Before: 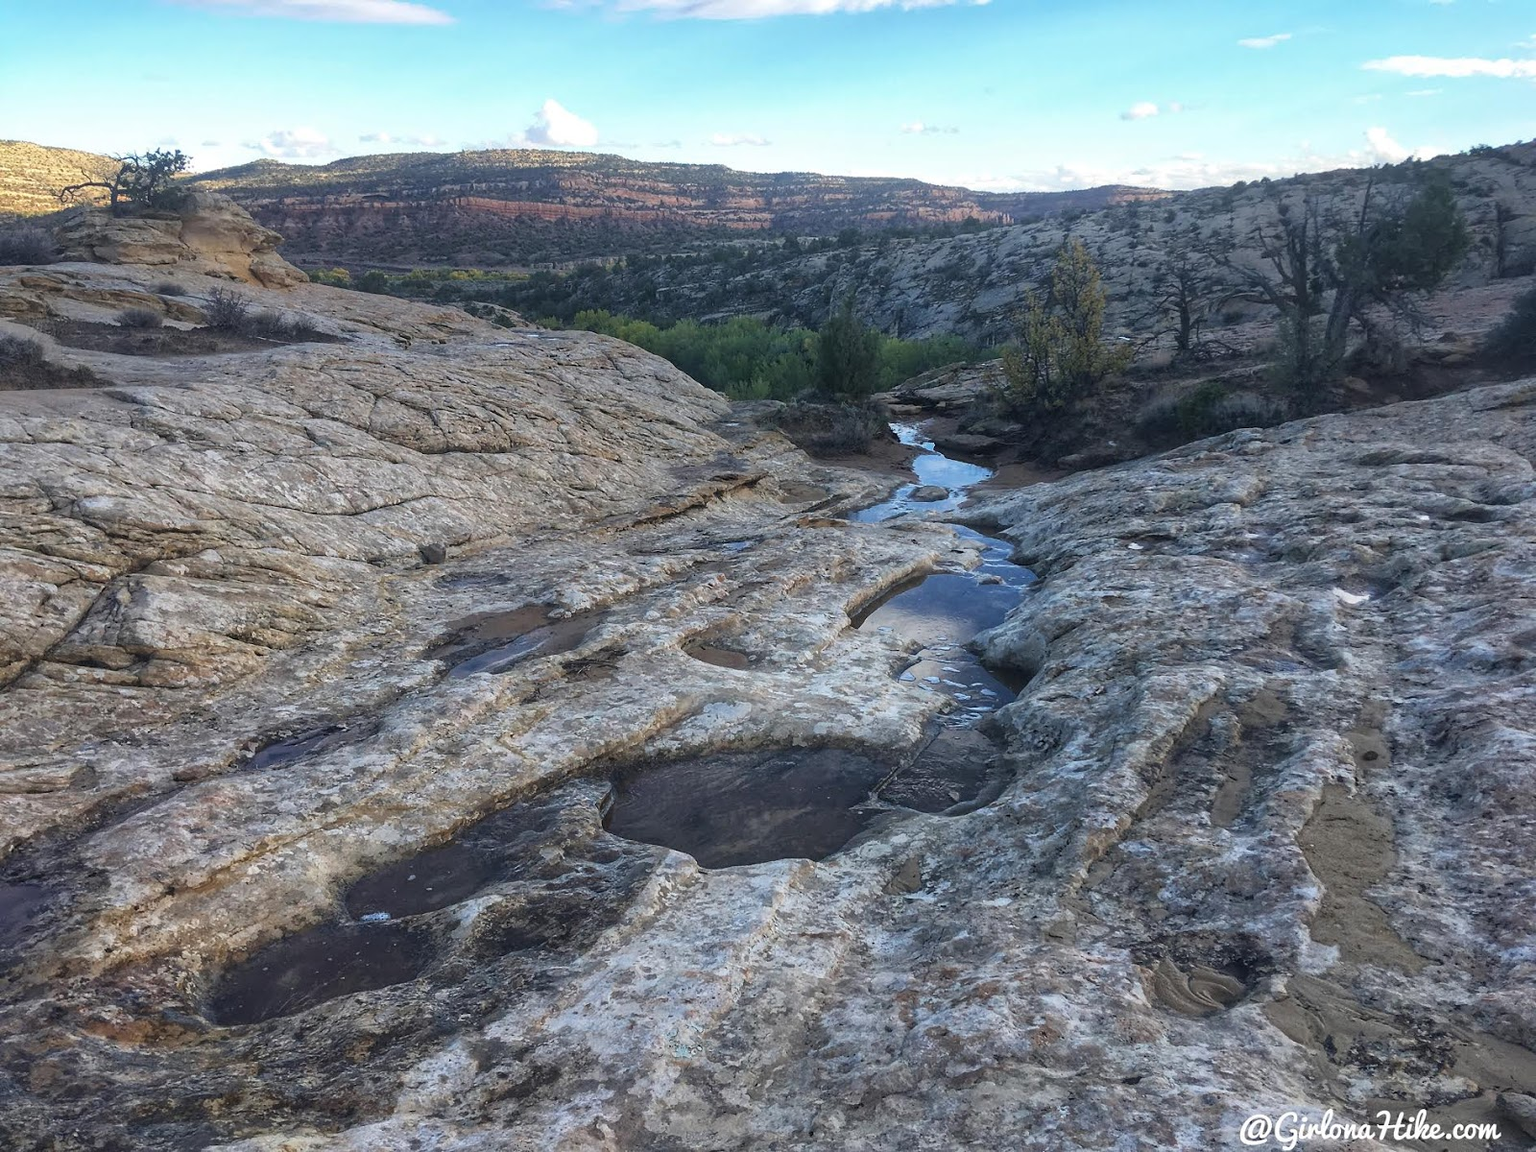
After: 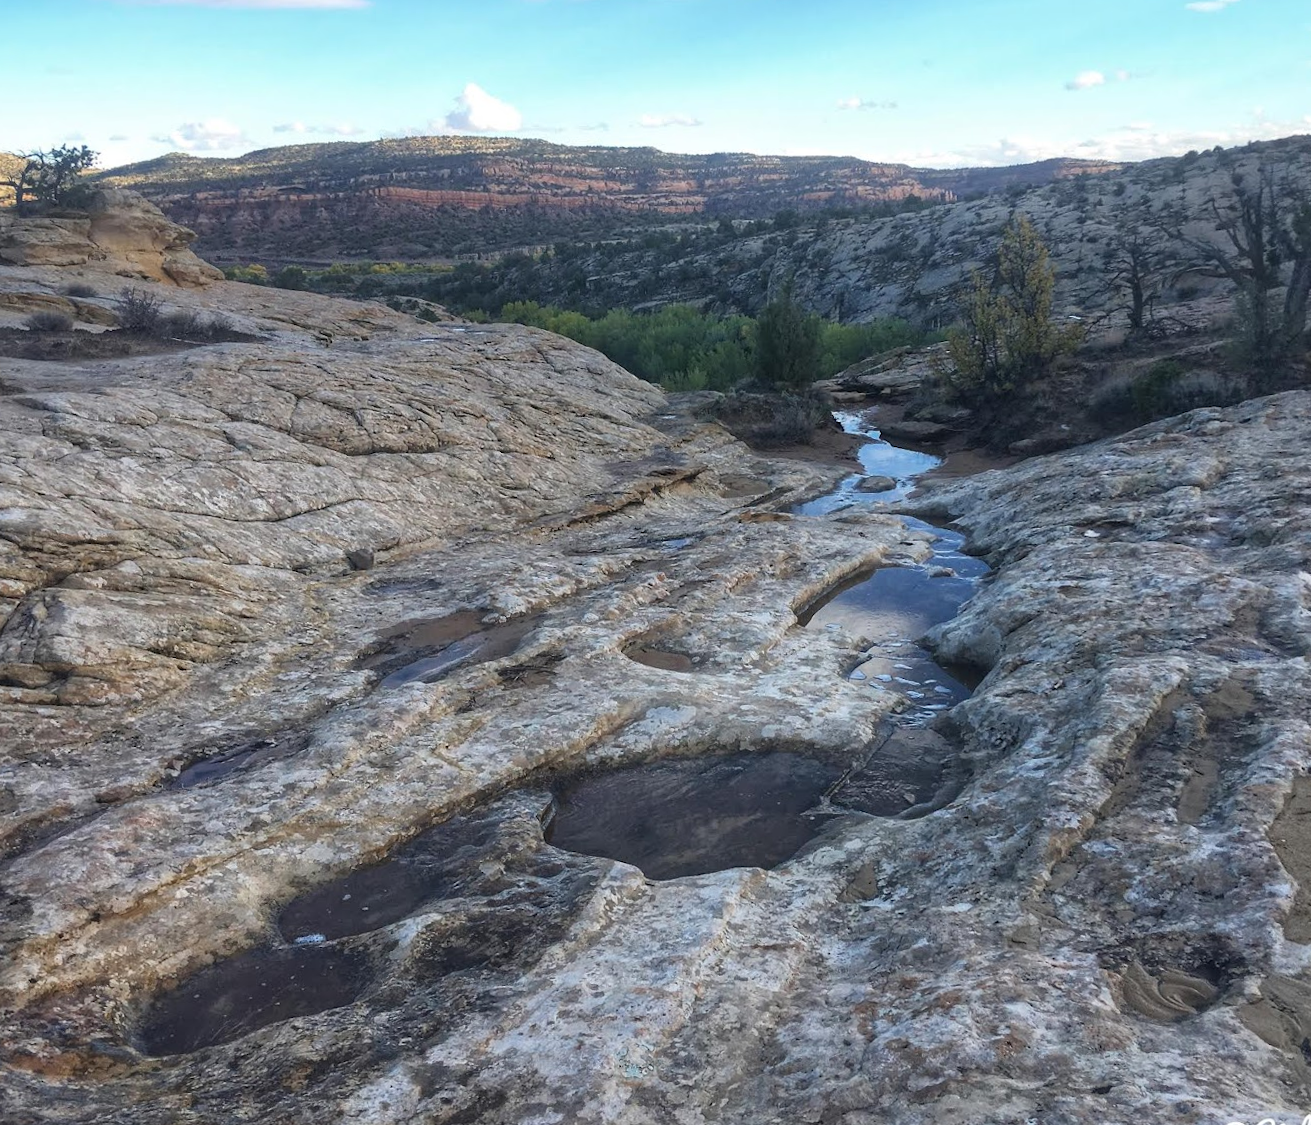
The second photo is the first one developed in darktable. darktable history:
crop and rotate: angle 1.41°, left 4.192%, top 0.628%, right 11.185%, bottom 2.549%
